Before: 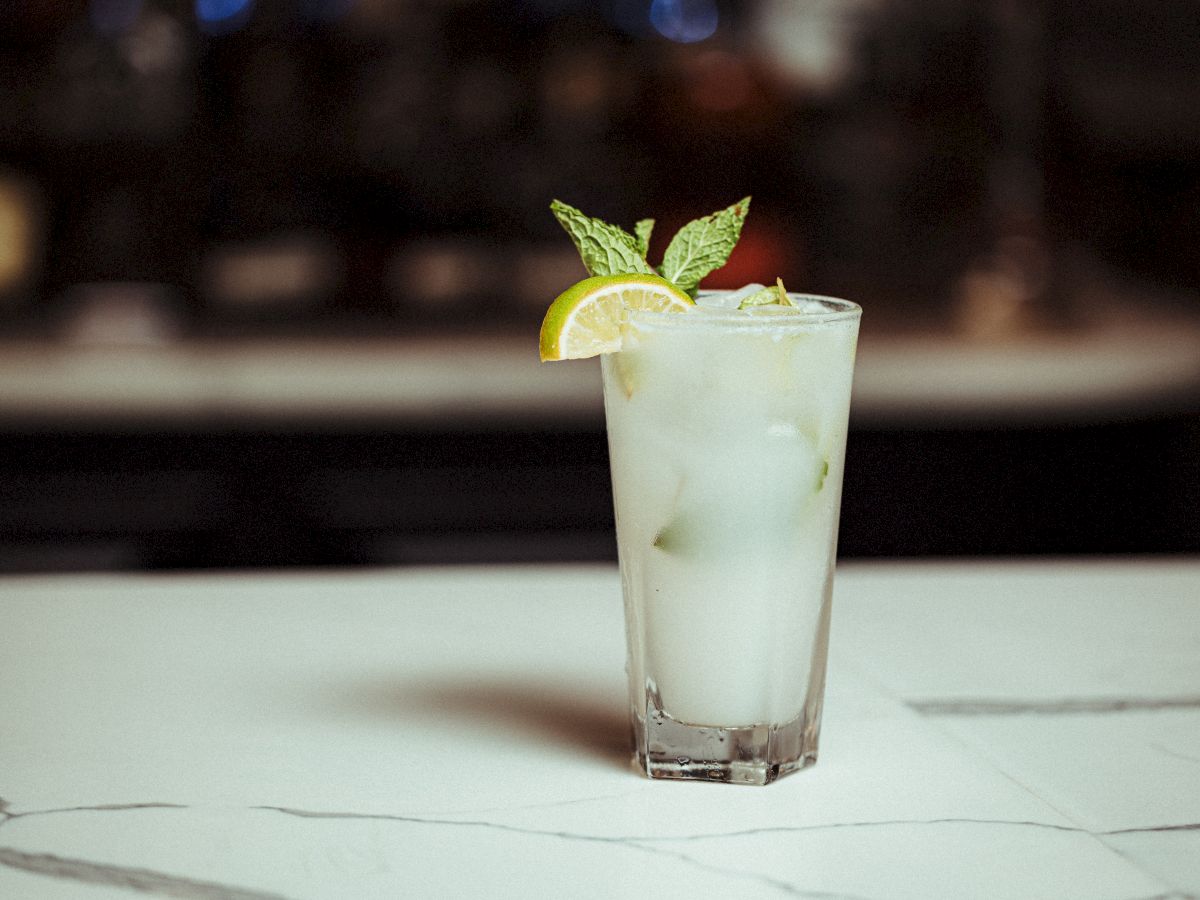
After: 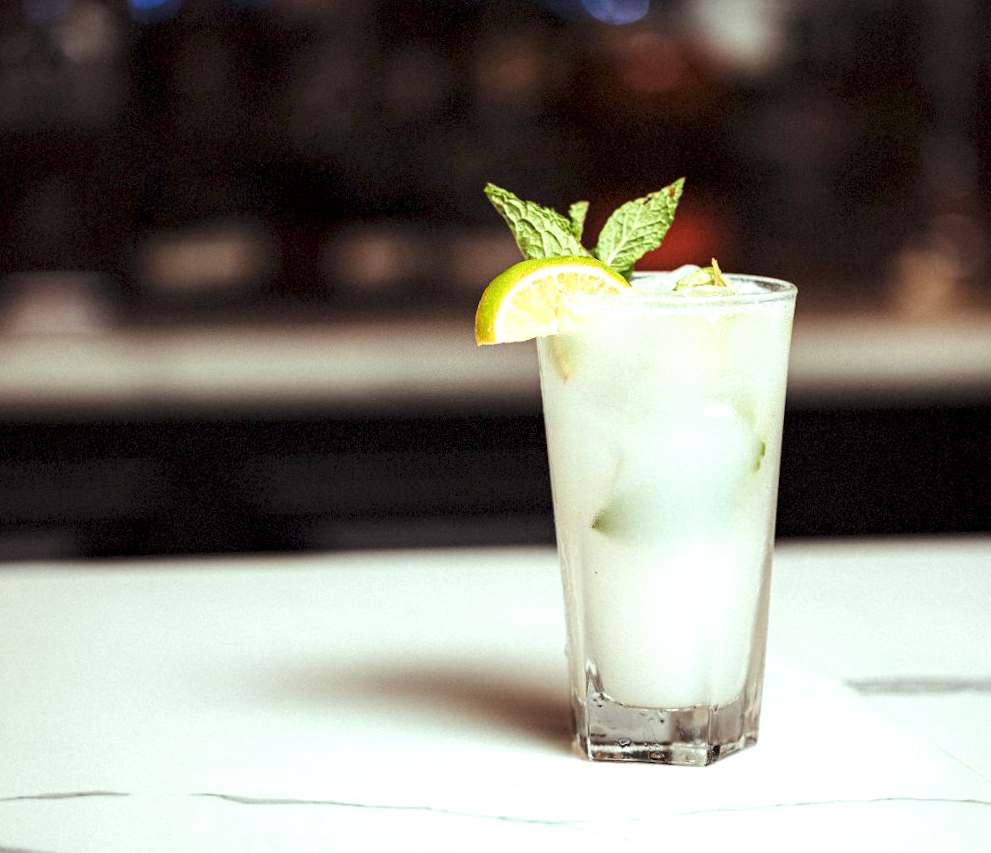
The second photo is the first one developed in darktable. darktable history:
crop and rotate: angle 0.702°, left 4.528%, top 1.167%, right 11.53%, bottom 2.438%
exposure: exposure 0.655 EV, compensate highlight preservation false
